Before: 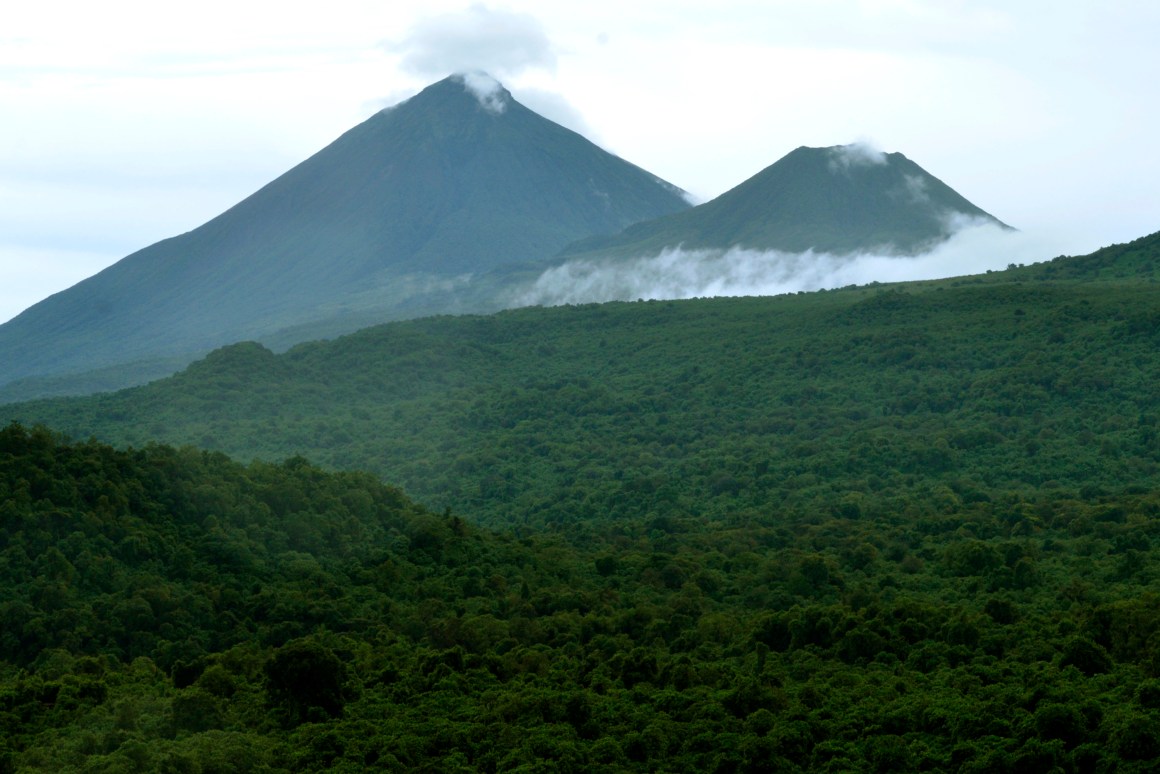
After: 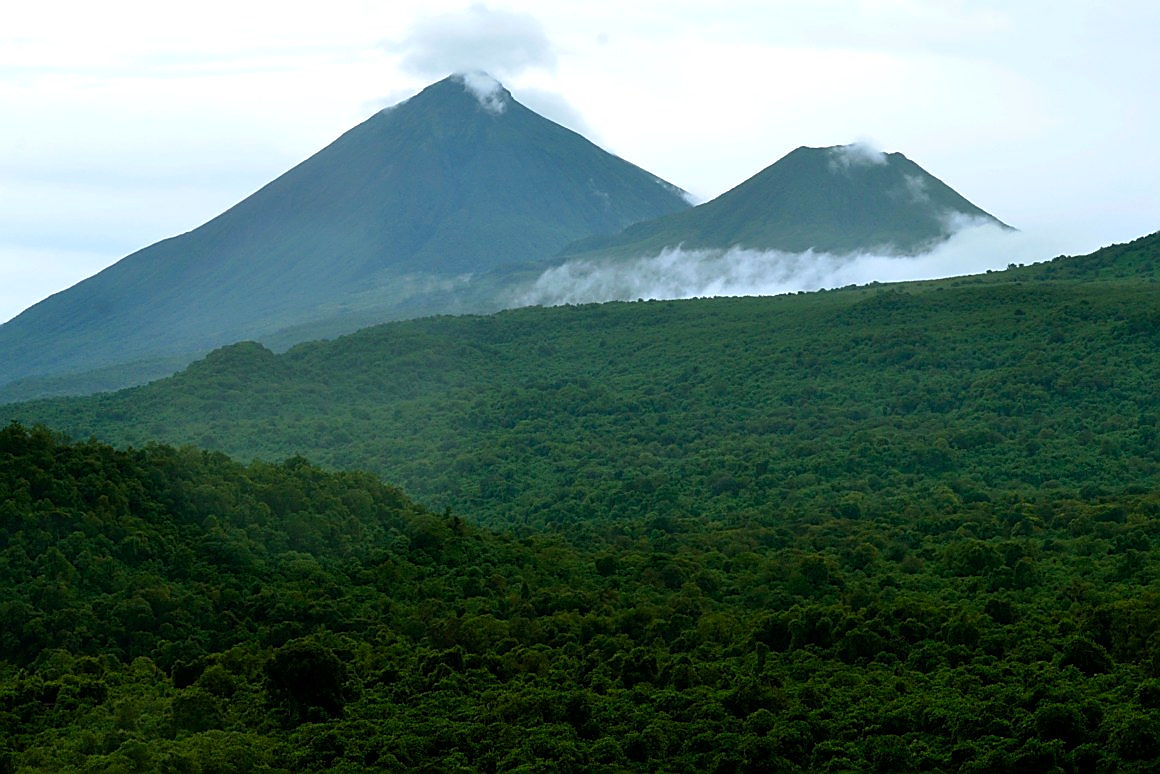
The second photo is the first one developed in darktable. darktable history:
color balance rgb: perceptual saturation grading › global saturation 15.033%
sharpen: radius 1.416, amount 1.236, threshold 0.738
